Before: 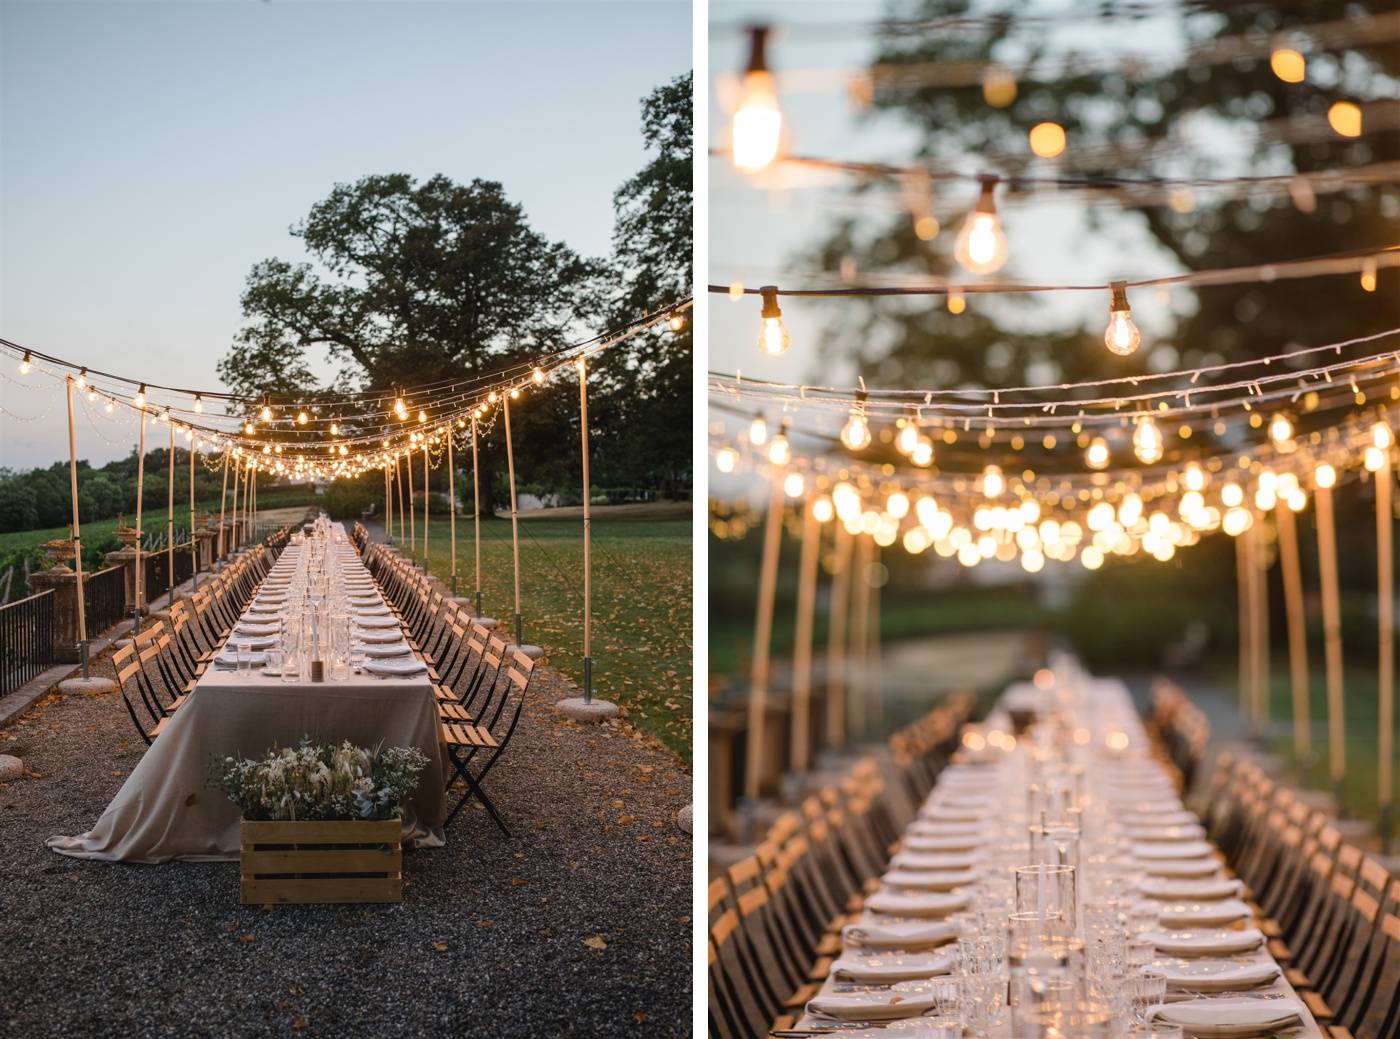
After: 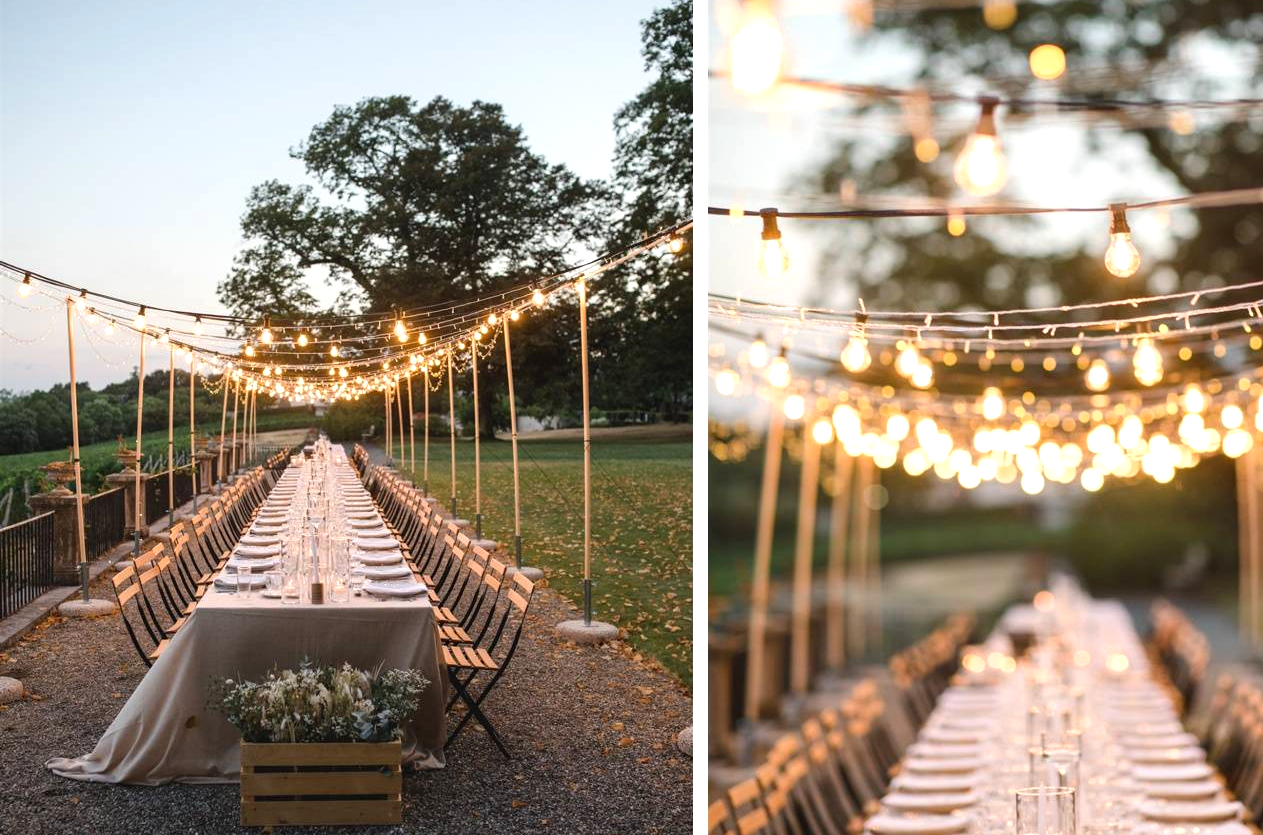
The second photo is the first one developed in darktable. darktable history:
exposure: exposure 0.473 EV, compensate highlight preservation false
crop: top 7.552%, right 9.718%, bottom 12.044%
